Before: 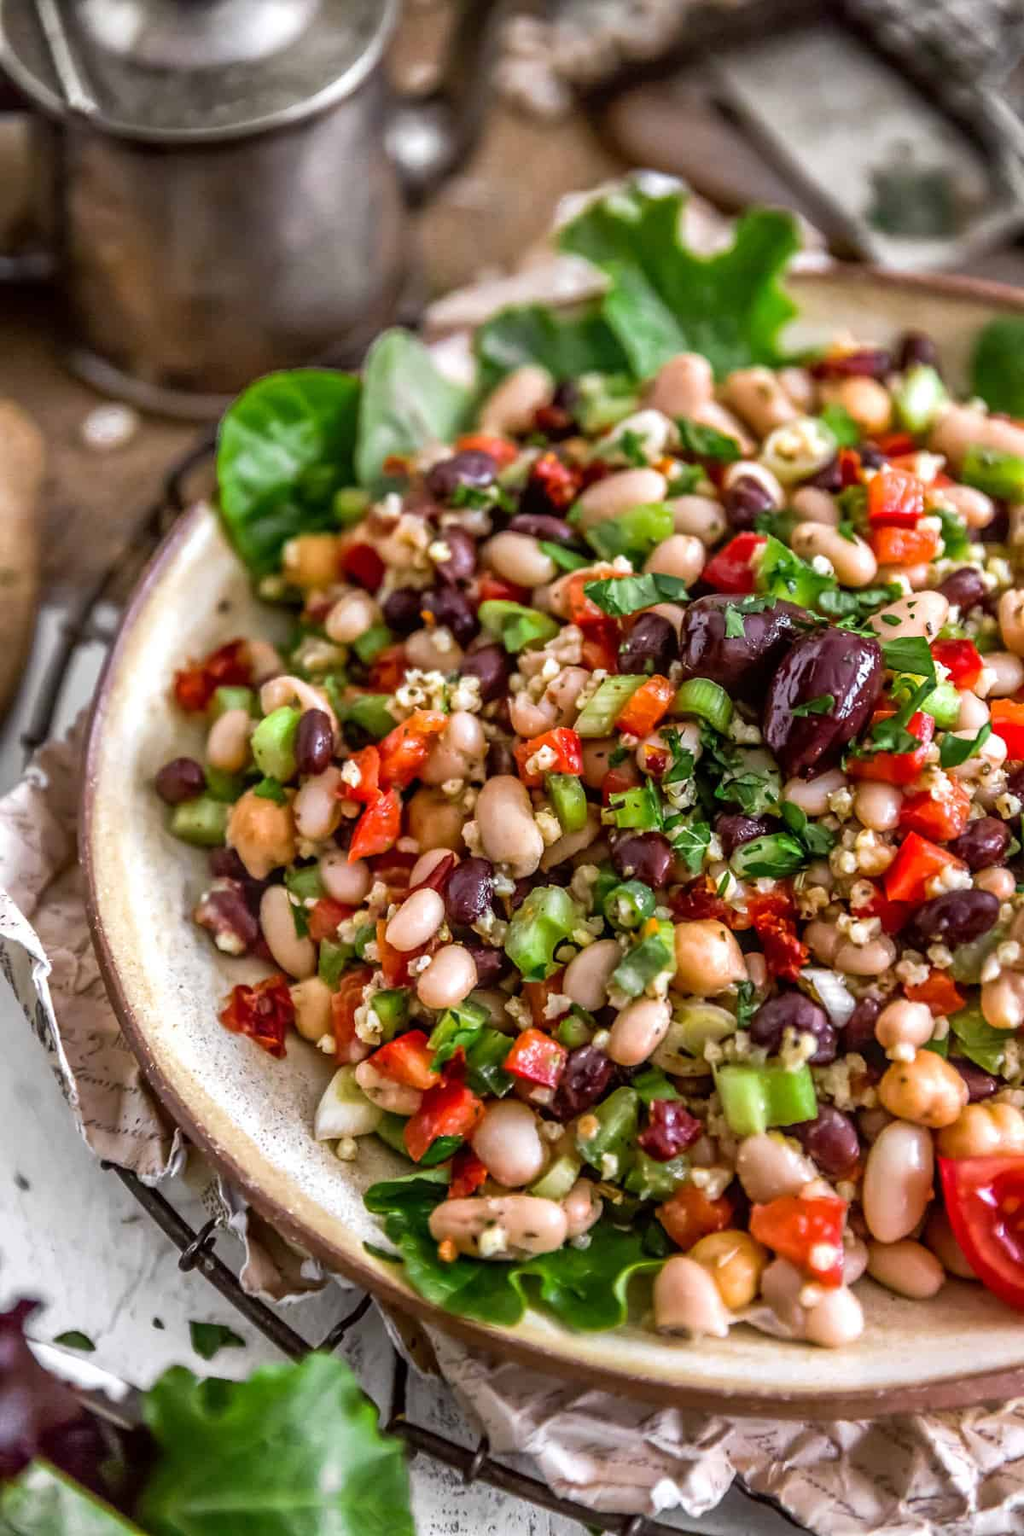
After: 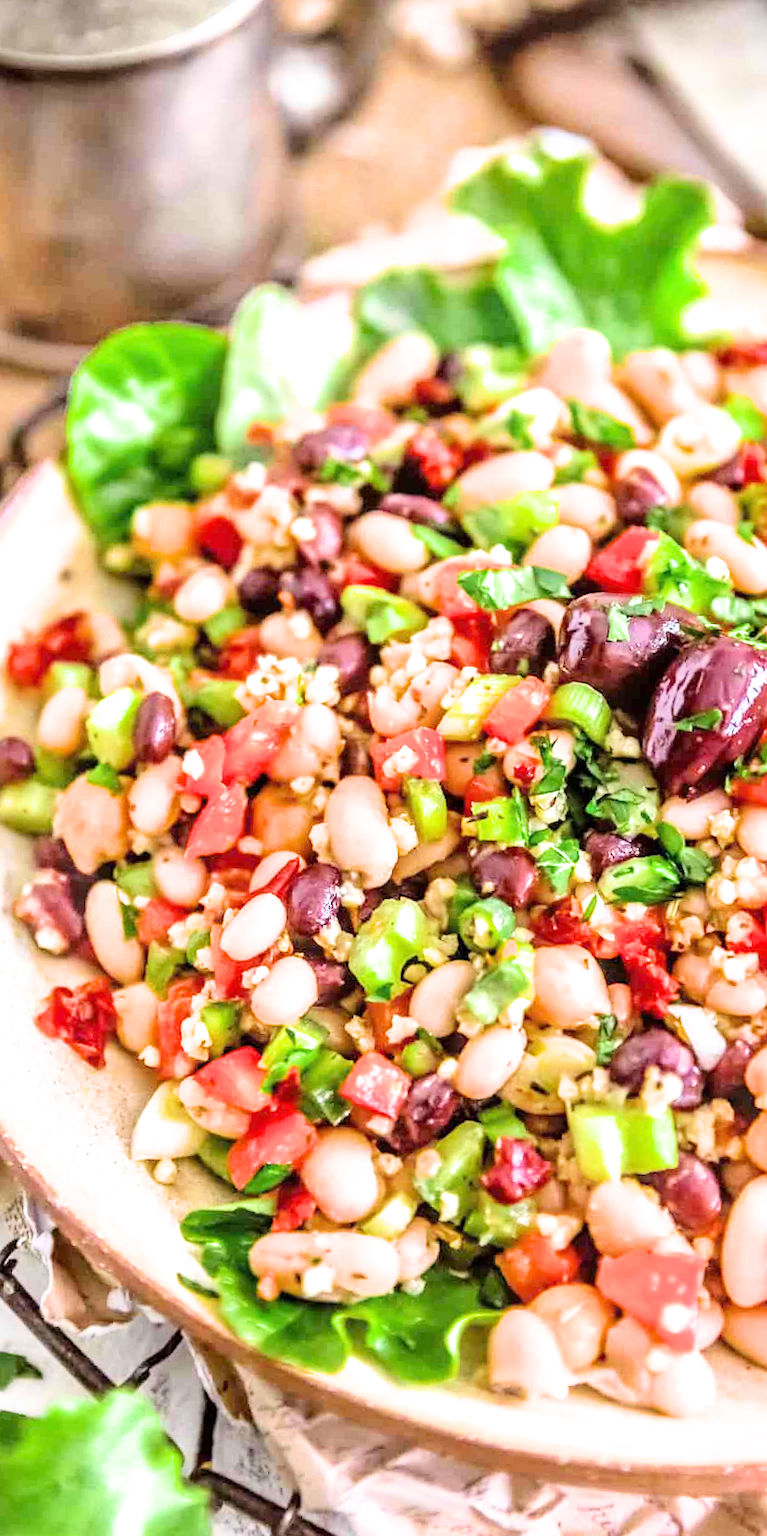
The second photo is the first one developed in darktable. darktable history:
crop and rotate: angle -3.31°, left 14.129%, top 0.044%, right 10.978%, bottom 0.058%
exposure: black level correction 0, exposure 2.38 EV, compensate highlight preservation false
filmic rgb: black relative exposure -7.65 EV, white relative exposure 4.56 EV, hardness 3.61, color science v6 (2022), iterations of high-quality reconstruction 0
